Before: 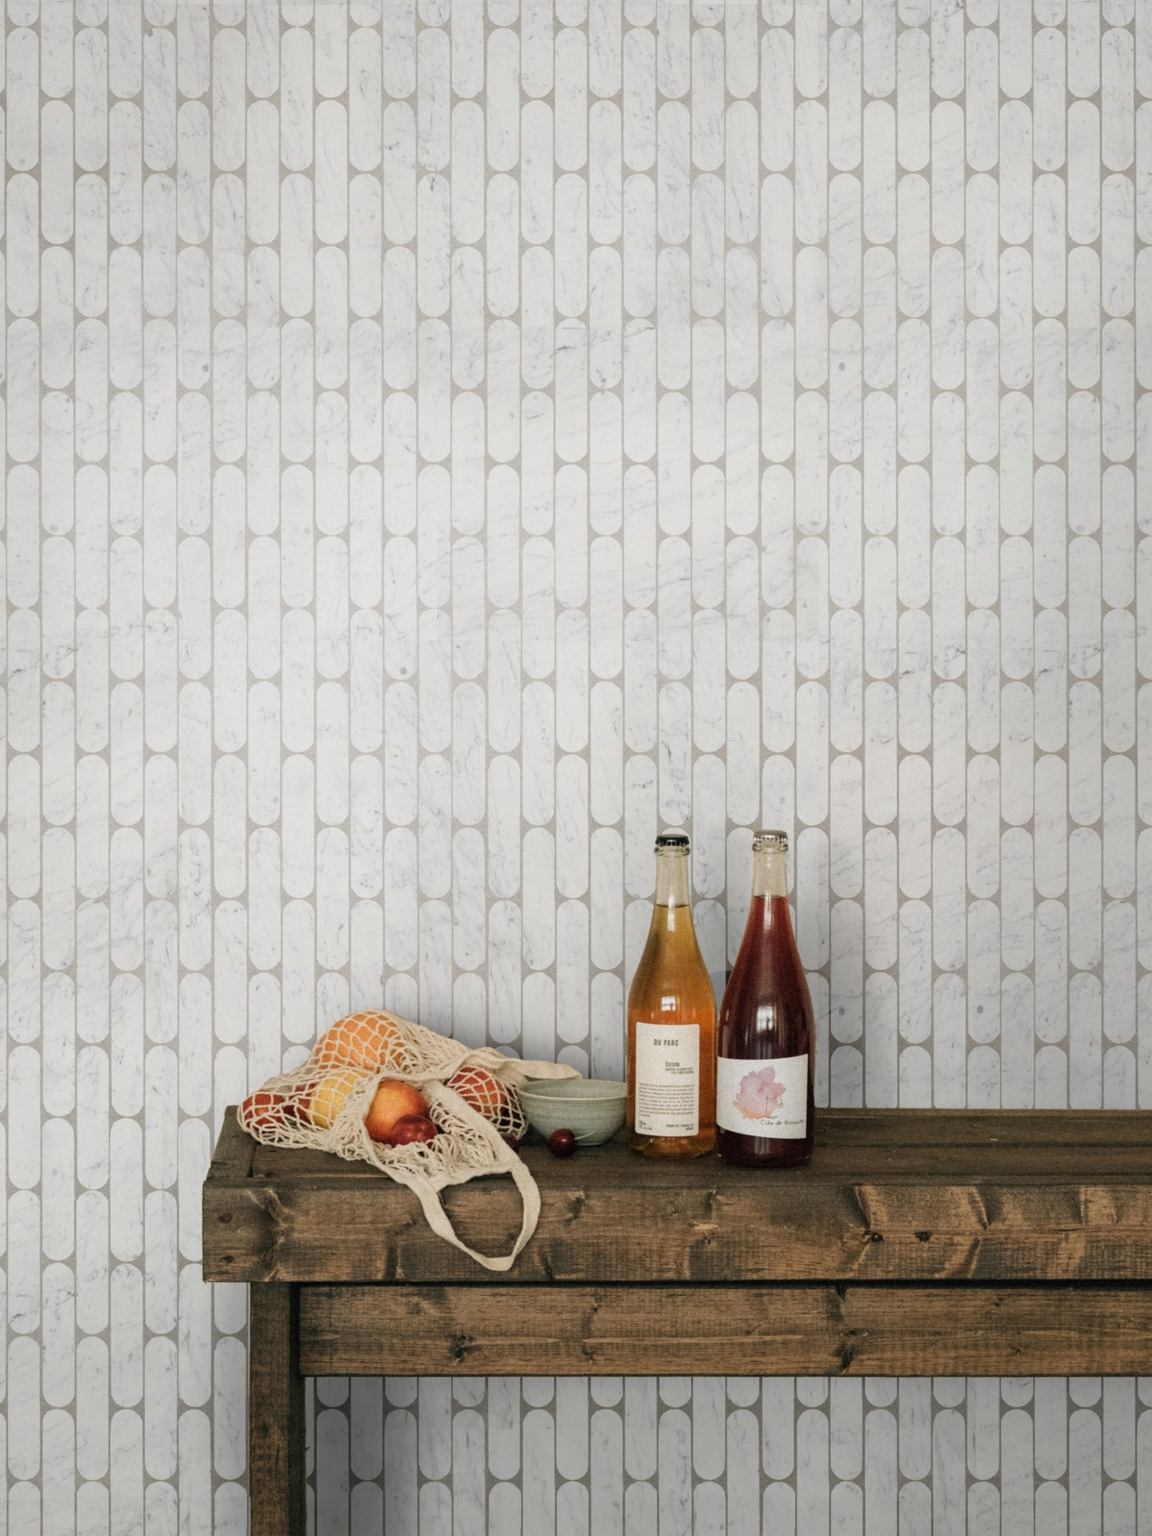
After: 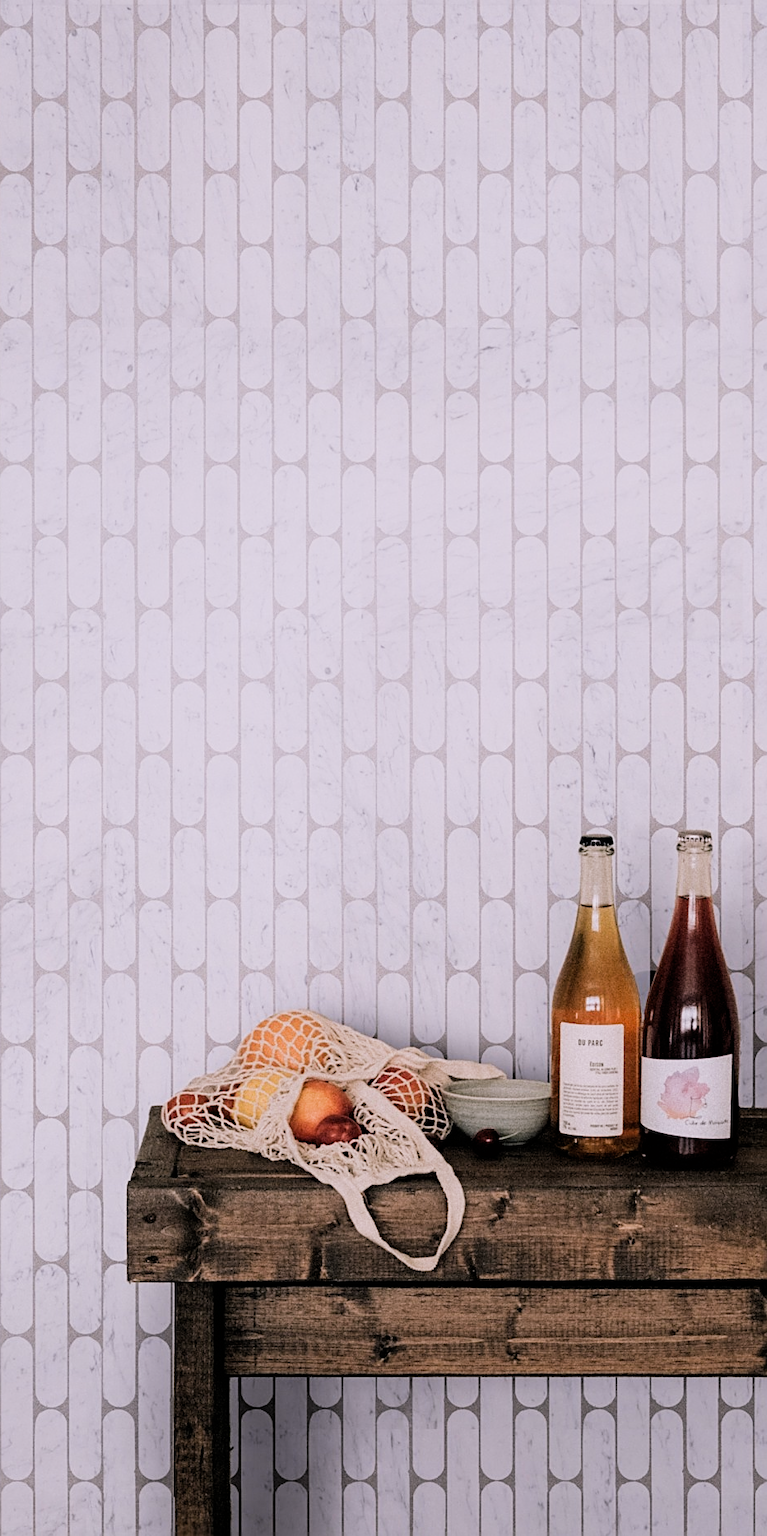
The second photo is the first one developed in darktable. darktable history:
white balance: red 1.066, blue 1.119
filmic rgb: black relative exposure -5 EV, hardness 2.88, contrast 1.3, highlights saturation mix -30%
crop and rotate: left 6.617%, right 26.717%
sharpen: on, module defaults
